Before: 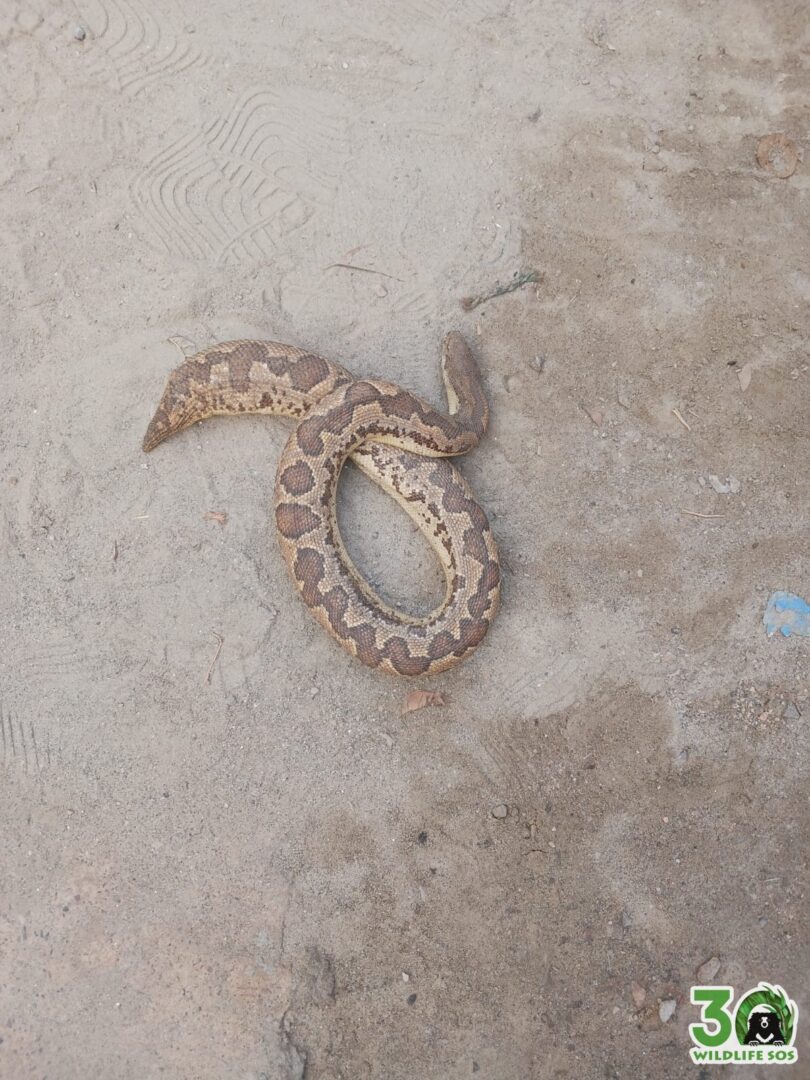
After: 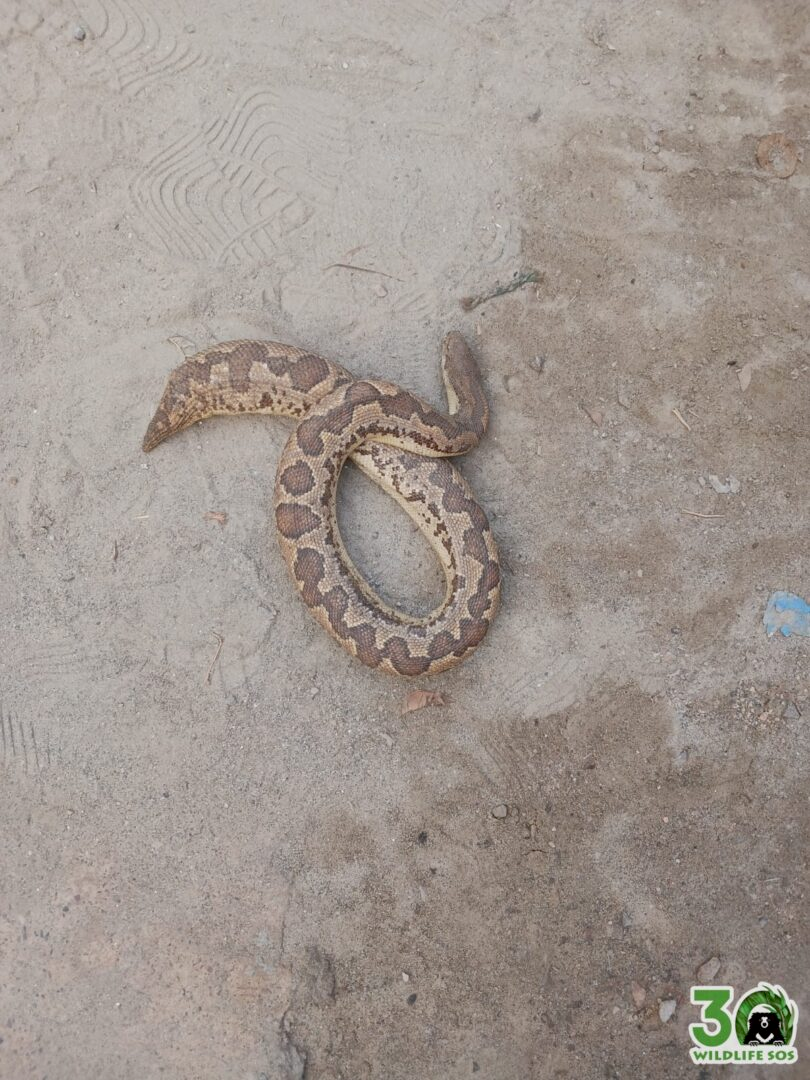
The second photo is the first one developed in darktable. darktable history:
exposure: black level correction 0.009, exposure -0.162 EV, compensate highlight preservation false
local contrast: mode bilateral grid, contrast 11, coarseness 25, detail 115%, midtone range 0.2
